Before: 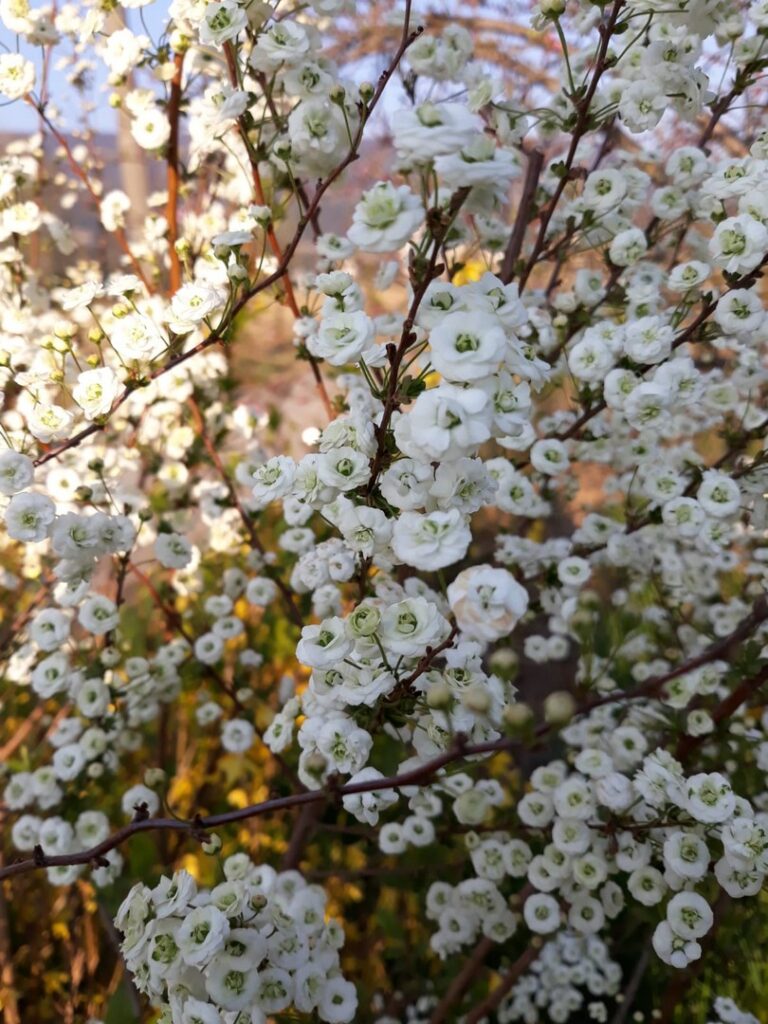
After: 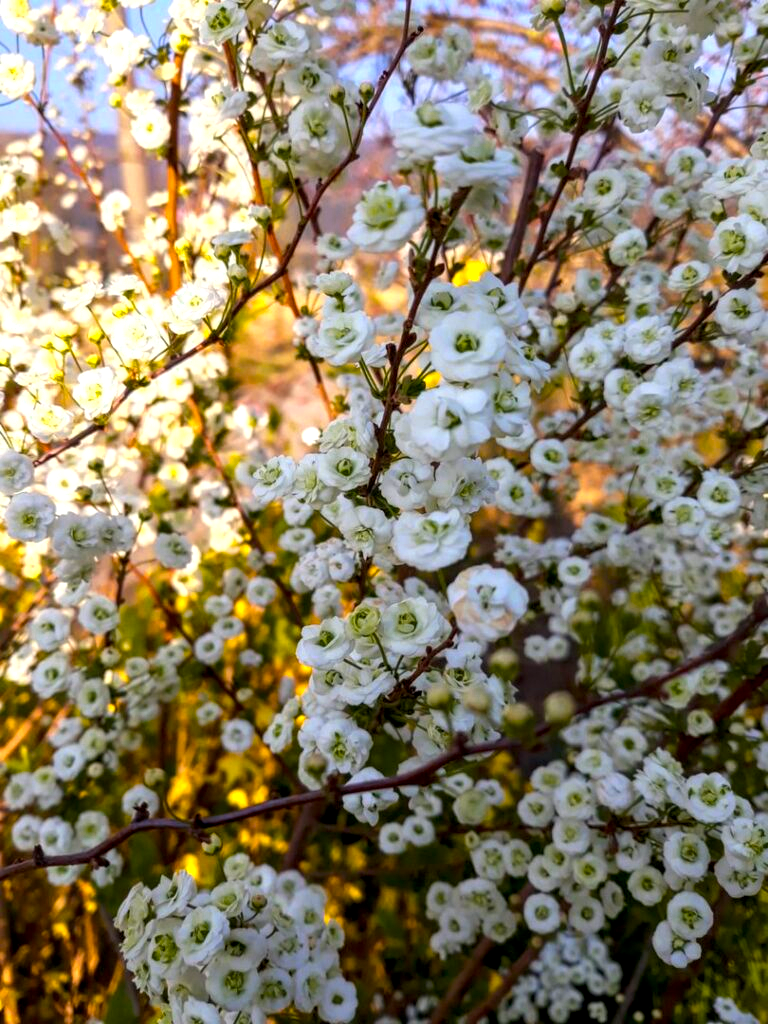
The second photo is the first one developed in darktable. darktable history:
local contrast: detail 130%
color balance rgb: linear chroma grading › global chroma 15%, perceptual saturation grading › global saturation 30%
color zones: curves: ch0 [(0.099, 0.624) (0.257, 0.596) (0.384, 0.376) (0.529, 0.492) (0.697, 0.564) (0.768, 0.532) (0.908, 0.644)]; ch1 [(0.112, 0.564) (0.254, 0.612) (0.432, 0.676) (0.592, 0.456) (0.743, 0.684) (0.888, 0.536)]; ch2 [(0.25, 0.5) (0.469, 0.36) (0.75, 0.5)]
